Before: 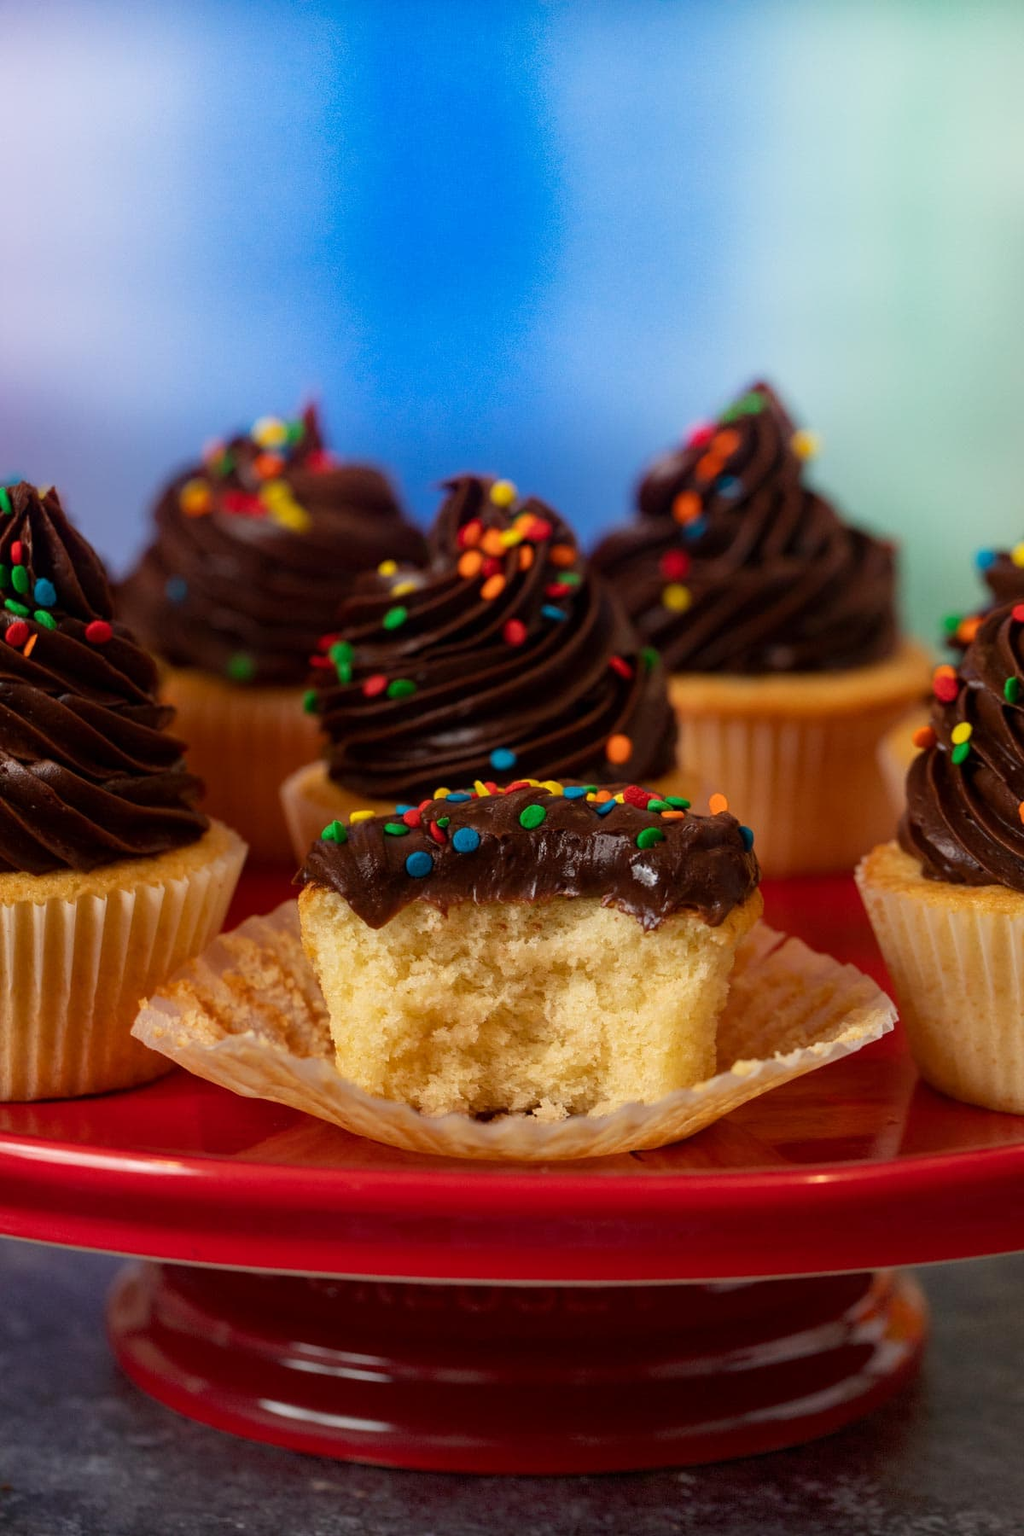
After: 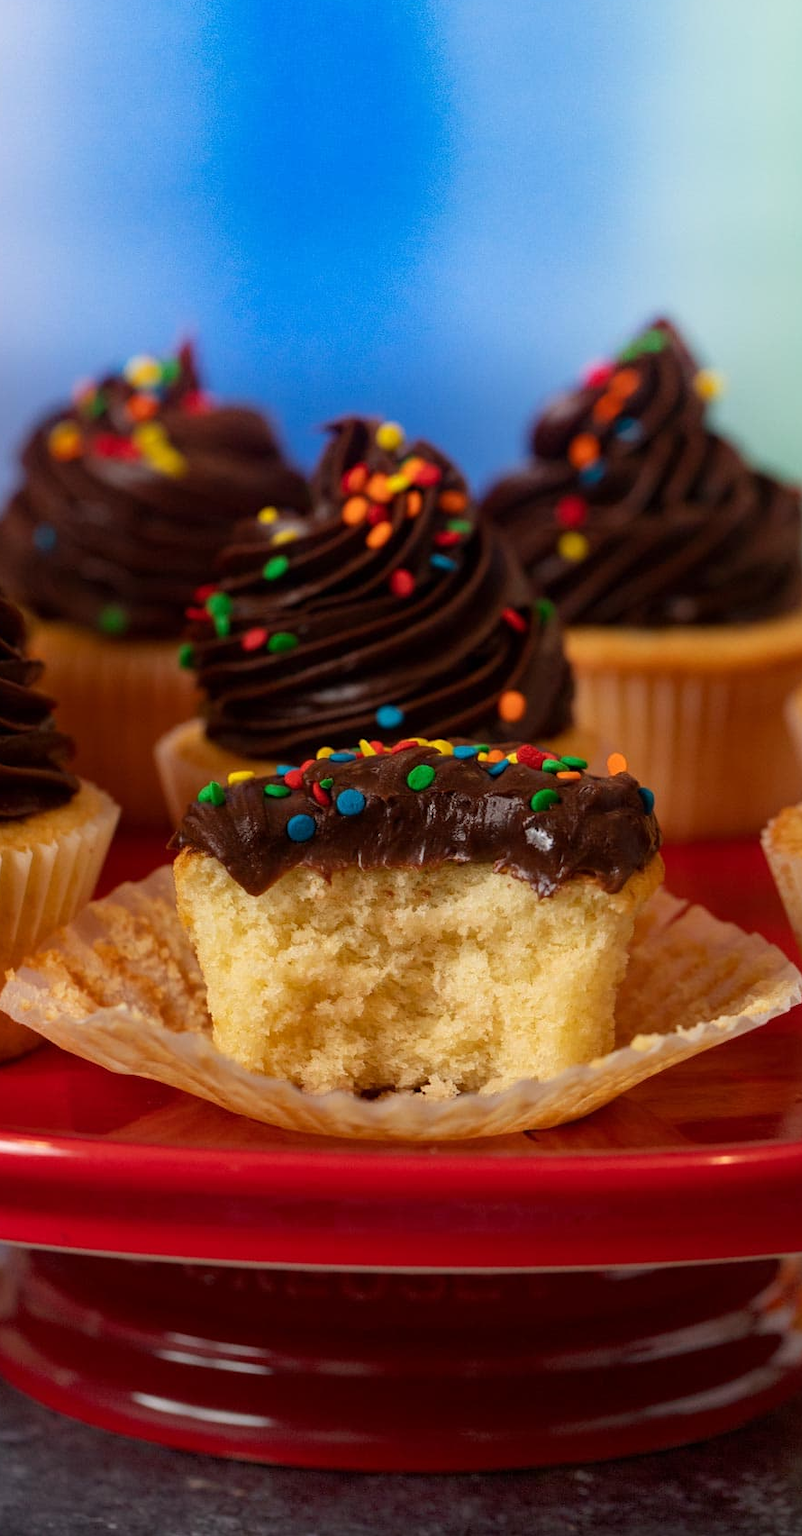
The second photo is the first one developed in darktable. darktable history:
crop and rotate: left 13.102%, top 5.24%, right 12.624%
